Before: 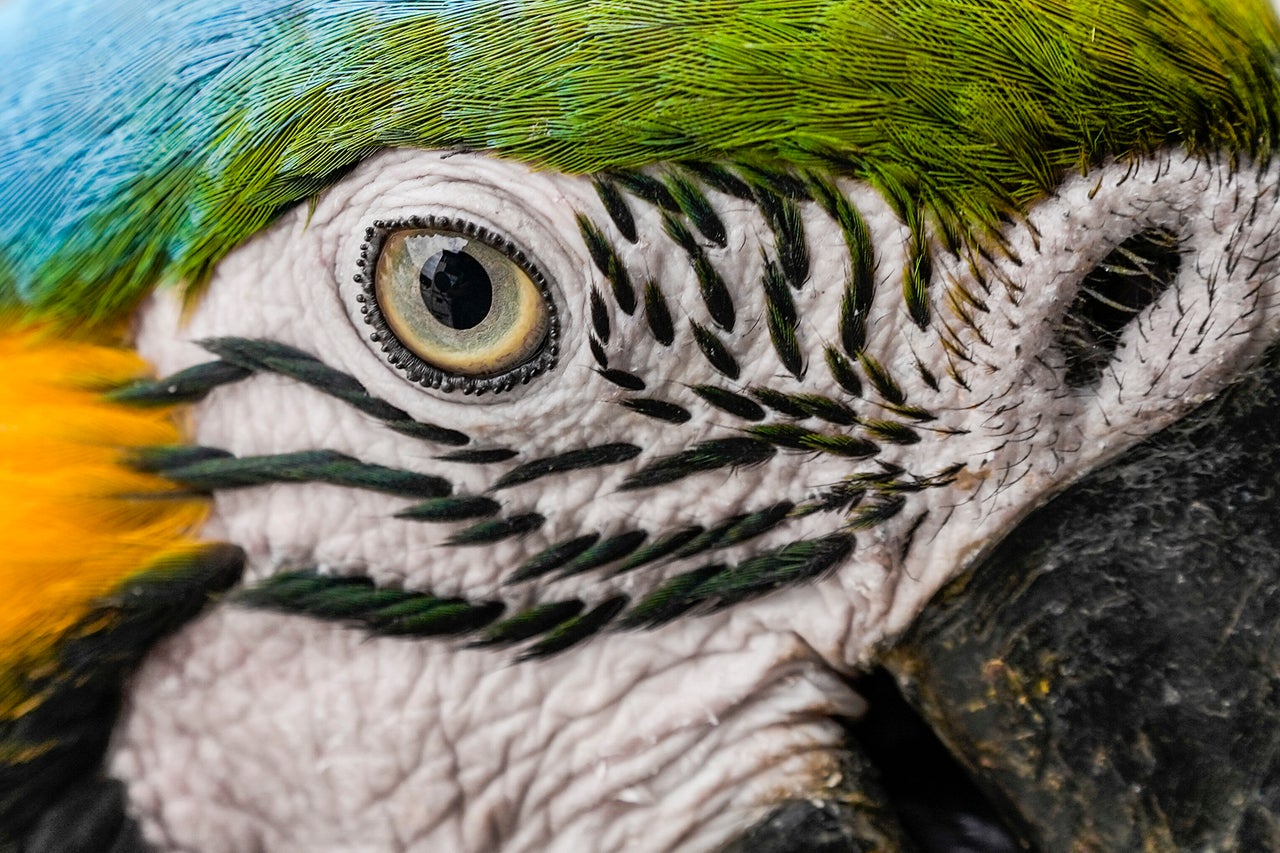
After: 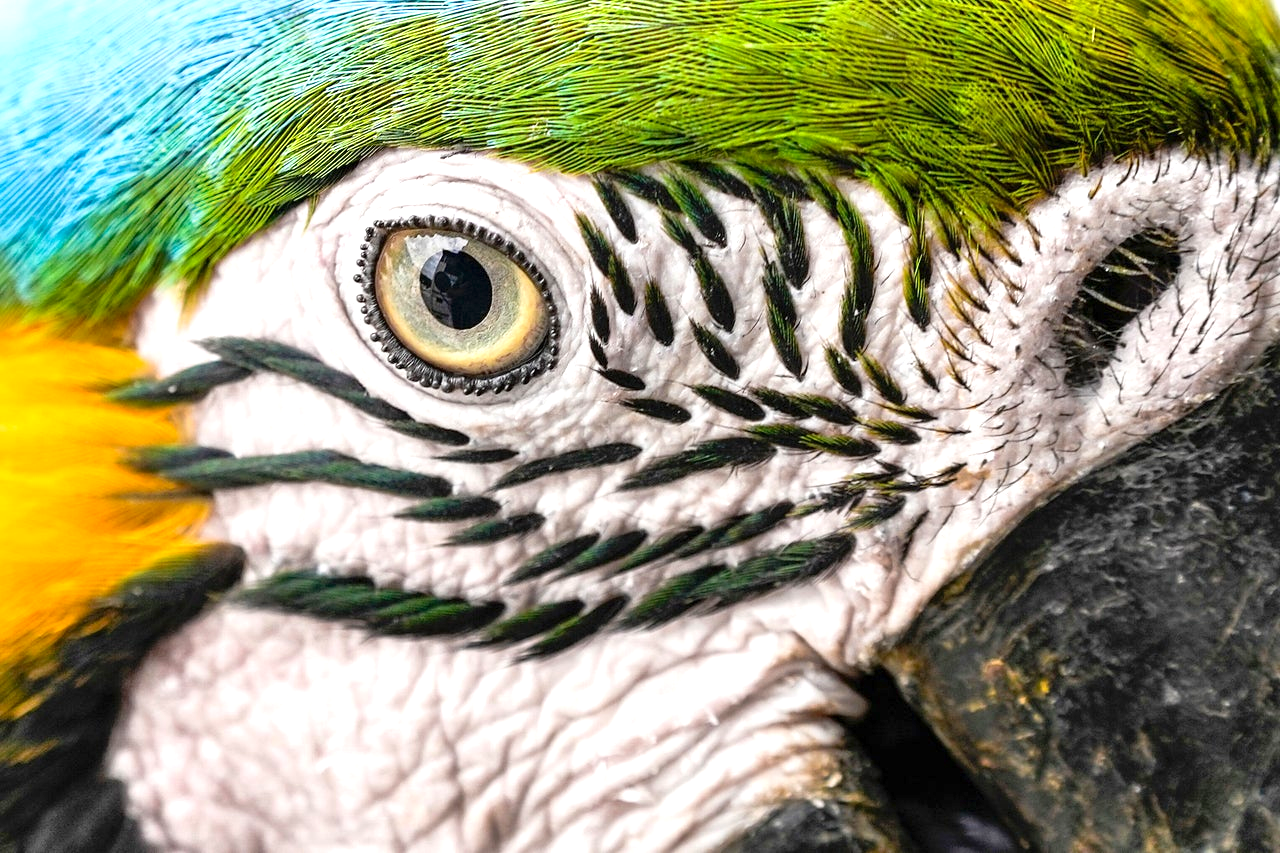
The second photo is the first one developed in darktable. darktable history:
exposure: exposure 0.49 EV, compensate highlight preservation false
levels: black 3.75%, levels [0, 0.435, 0.917]
